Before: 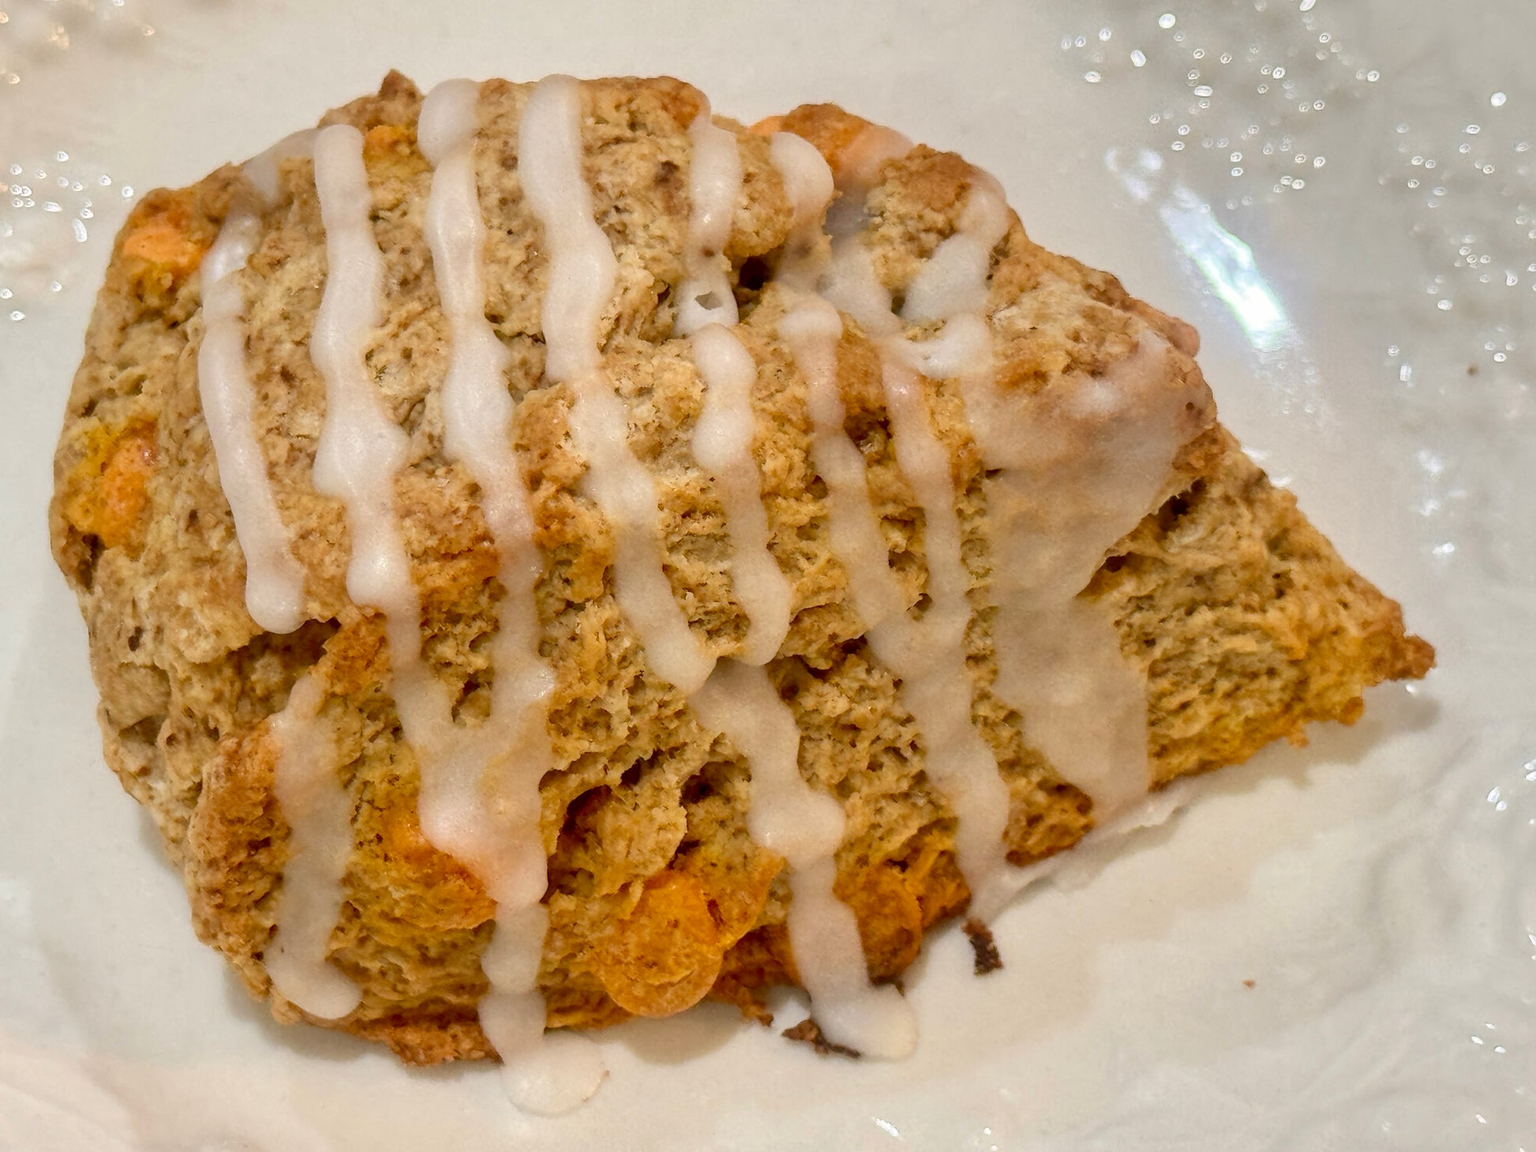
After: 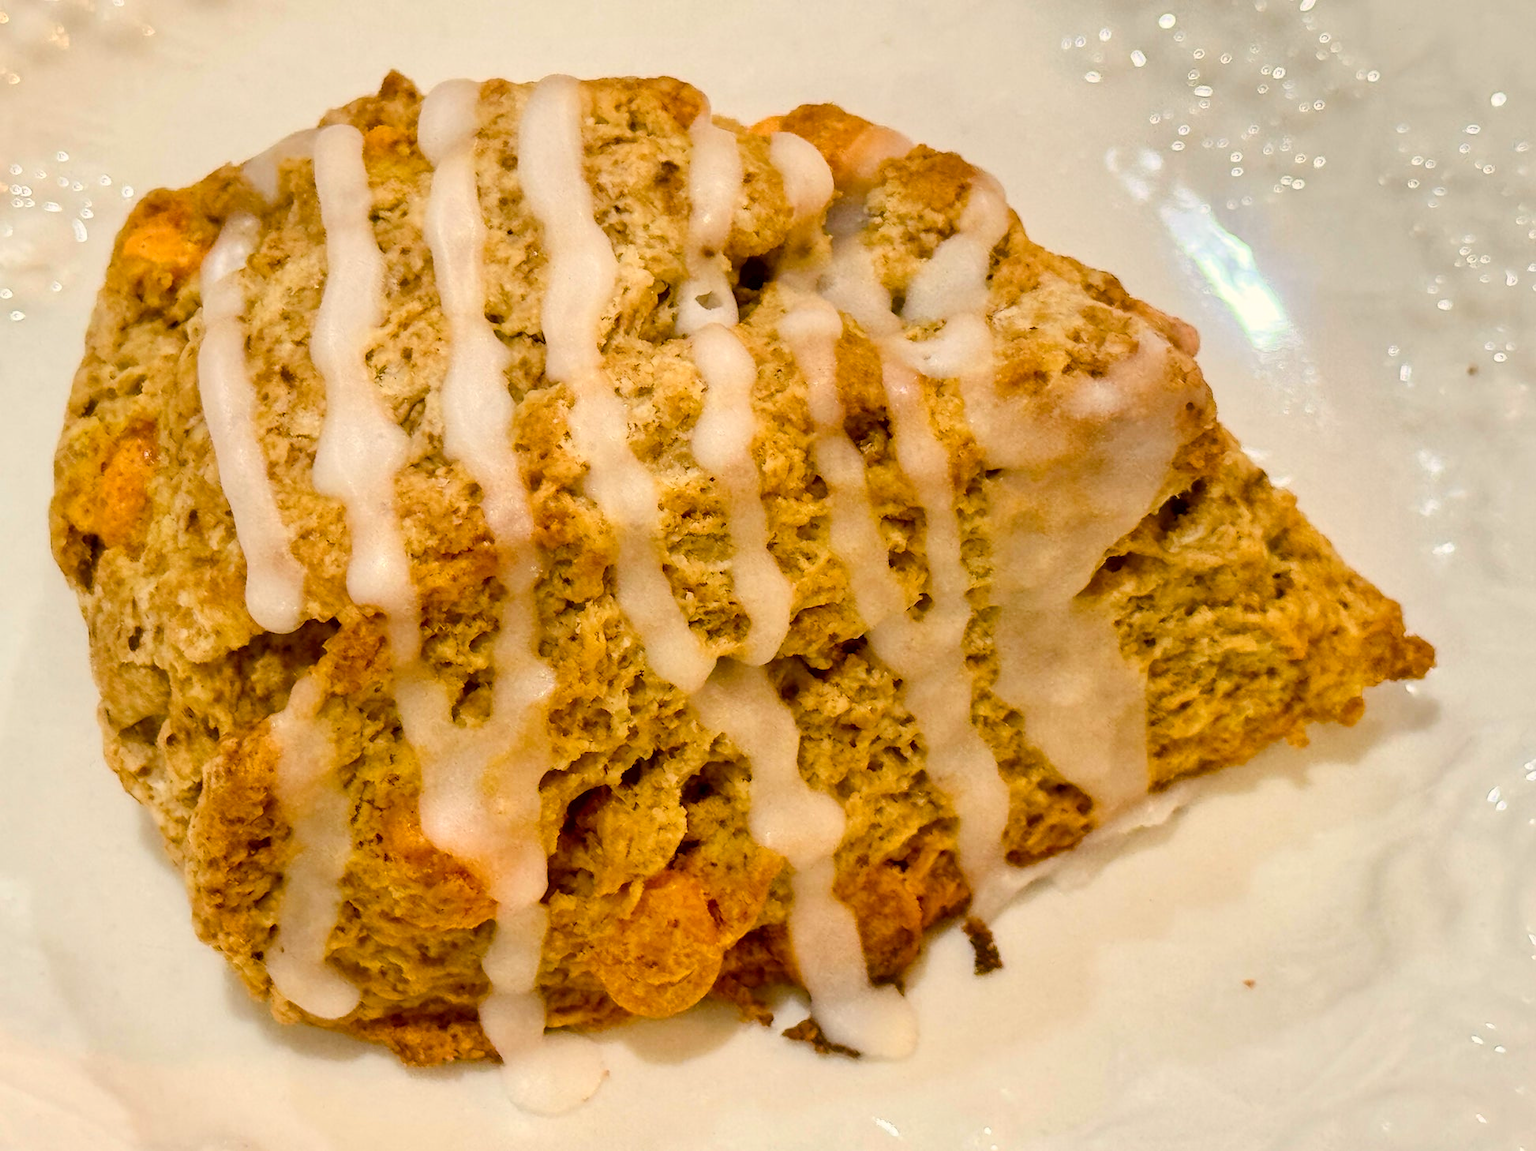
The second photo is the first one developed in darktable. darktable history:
color balance rgb: power › hue 74.45°, highlights gain › chroma 3.053%, highlights gain › hue 76.13°, perceptual saturation grading › global saturation 34.839%, perceptual saturation grading › highlights -29.826%, perceptual saturation grading › shadows 35.917%, global vibrance 20%
contrast brightness saturation: contrast 0.154, brightness 0.054
